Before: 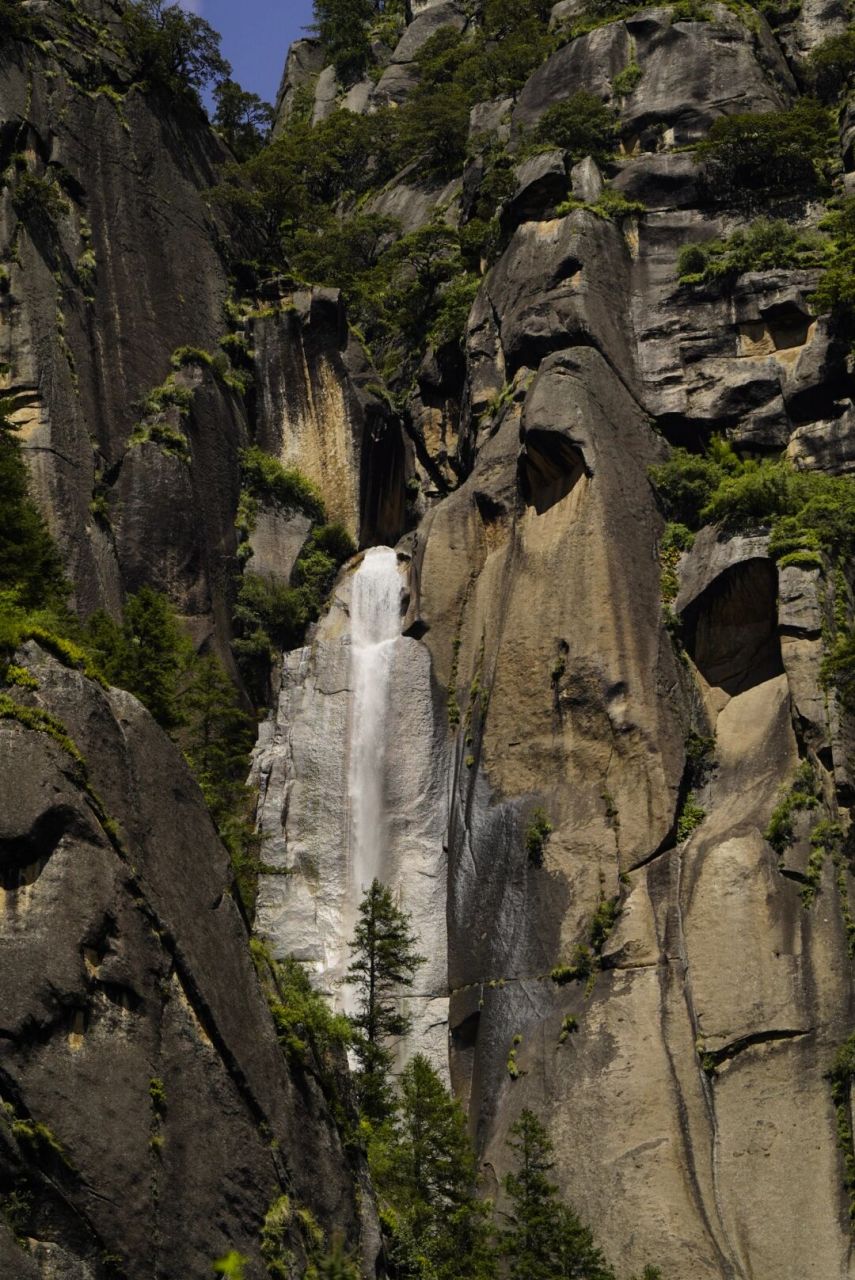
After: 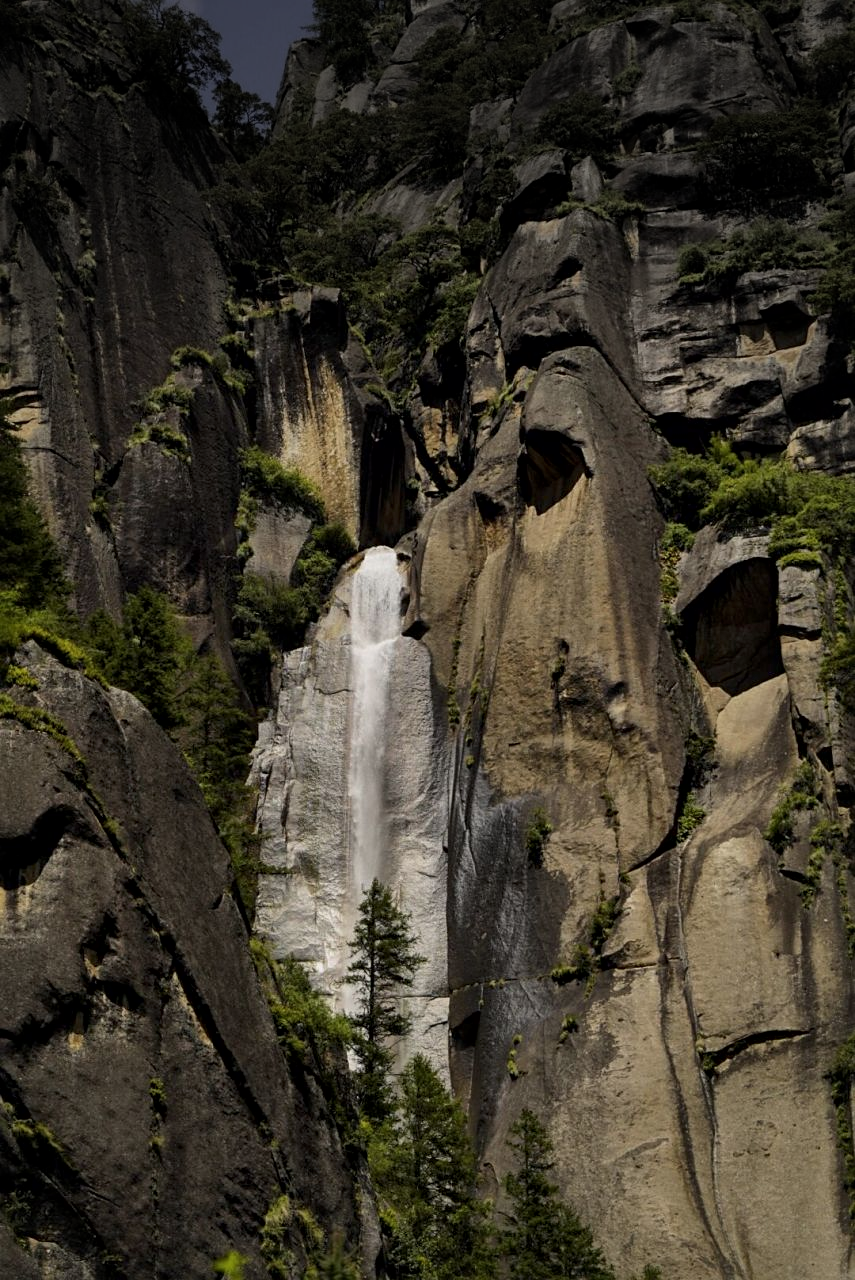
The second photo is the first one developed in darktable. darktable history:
sharpen: amount 0.202
local contrast: mode bilateral grid, contrast 24, coarseness 50, detail 122%, midtone range 0.2
vignetting: fall-off start 97.25%, brightness -0.691, center (-0.026, 0.403), width/height ratio 1.181
exposure: exposure -0.209 EV, compensate exposure bias true, compensate highlight preservation false
